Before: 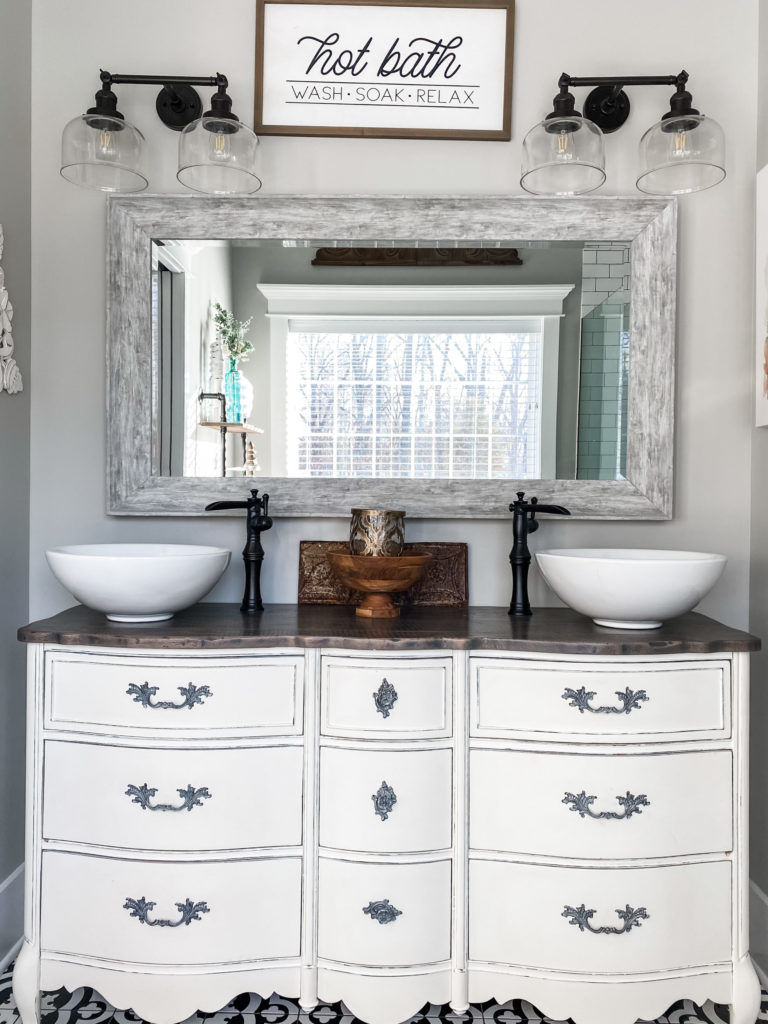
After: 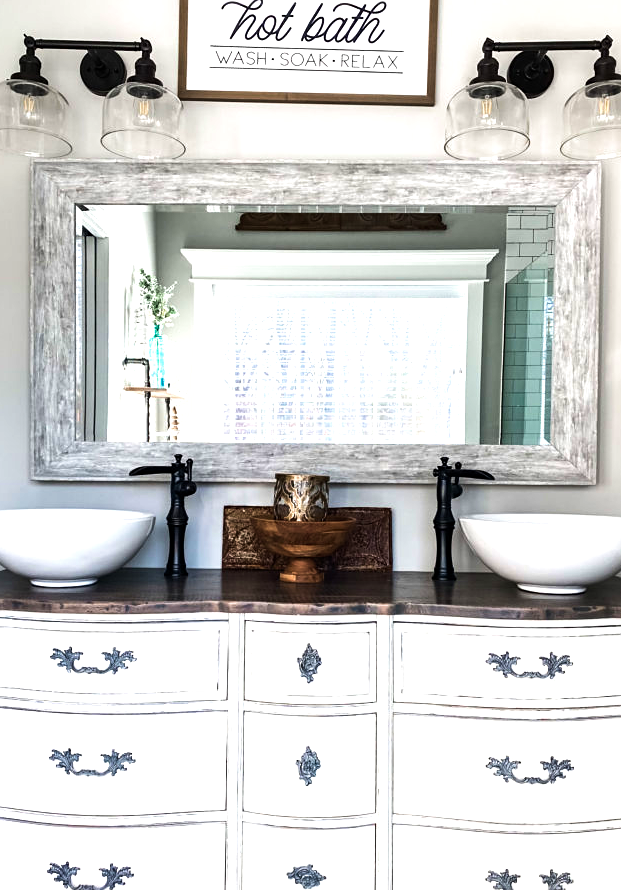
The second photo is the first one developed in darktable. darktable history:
velvia: strength 45%
crop: left 9.929%, top 3.475%, right 9.188%, bottom 9.529%
sharpen: amount 0.2
tone equalizer: -8 EV -0.75 EV, -7 EV -0.7 EV, -6 EV -0.6 EV, -5 EV -0.4 EV, -3 EV 0.4 EV, -2 EV 0.6 EV, -1 EV 0.7 EV, +0 EV 0.75 EV, edges refinement/feathering 500, mask exposure compensation -1.57 EV, preserve details no
